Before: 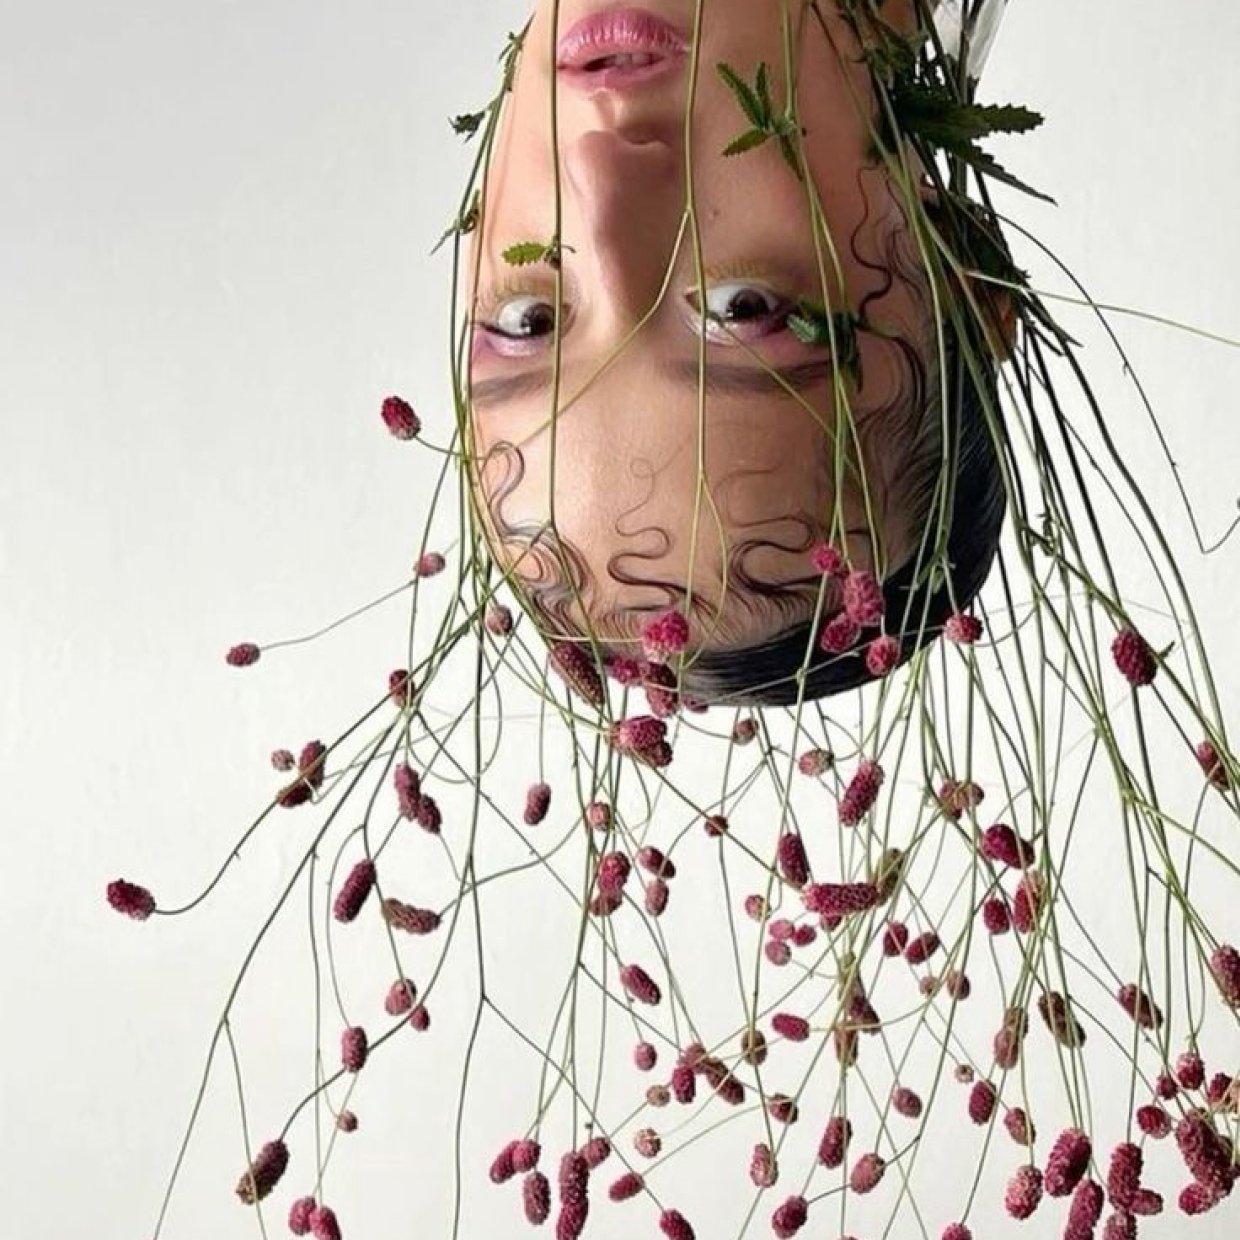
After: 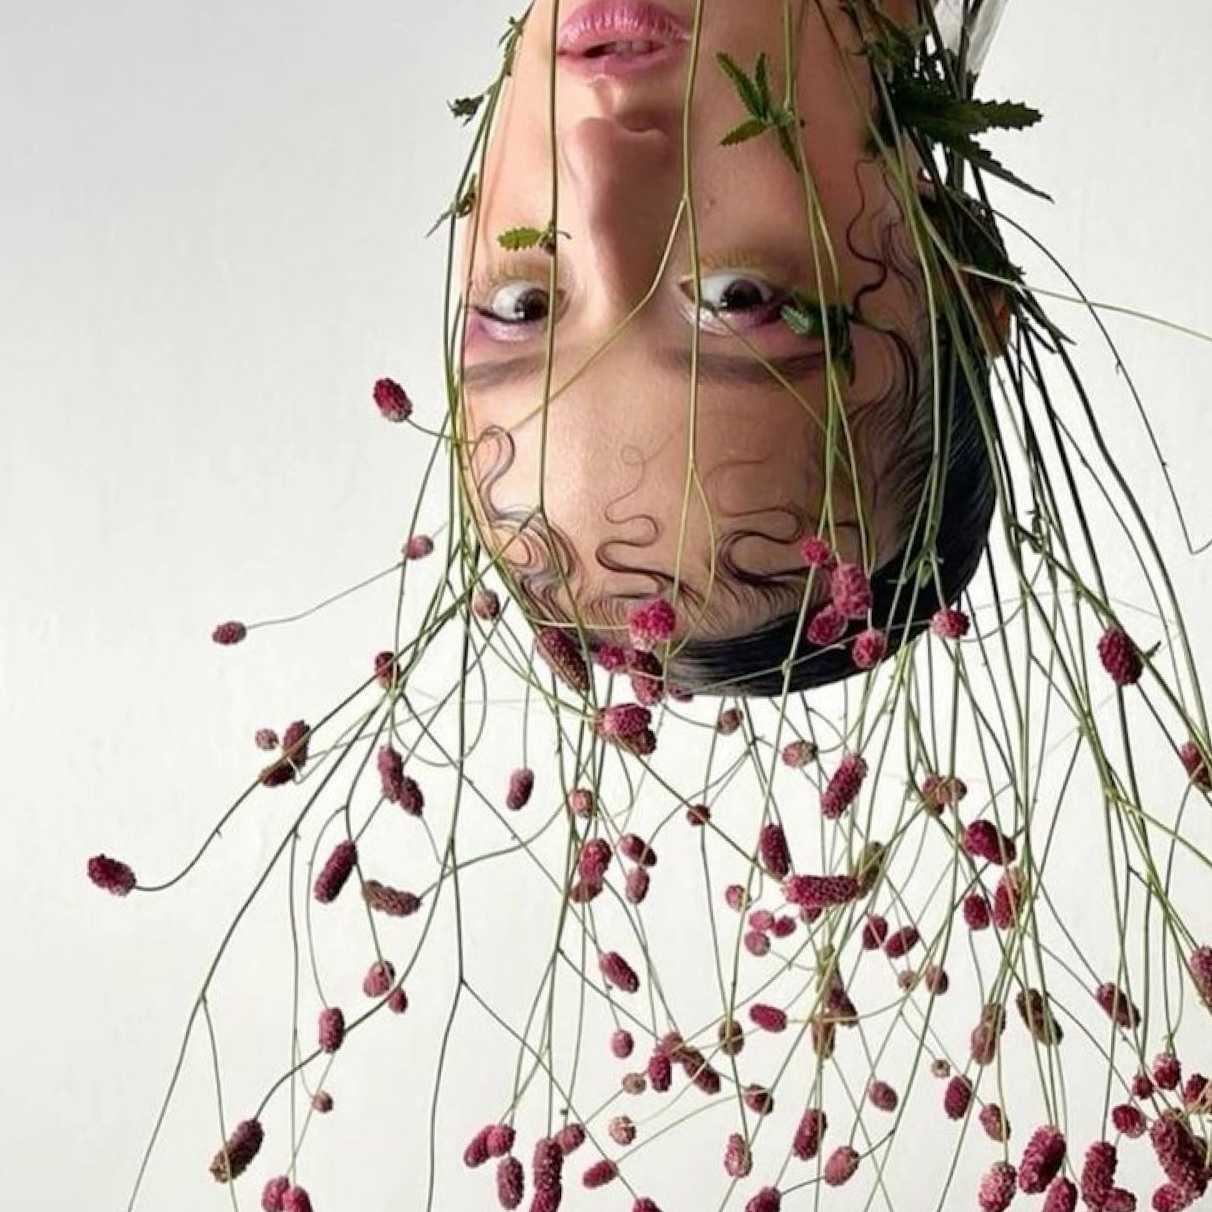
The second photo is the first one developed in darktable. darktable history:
crop and rotate: angle -1.33°
